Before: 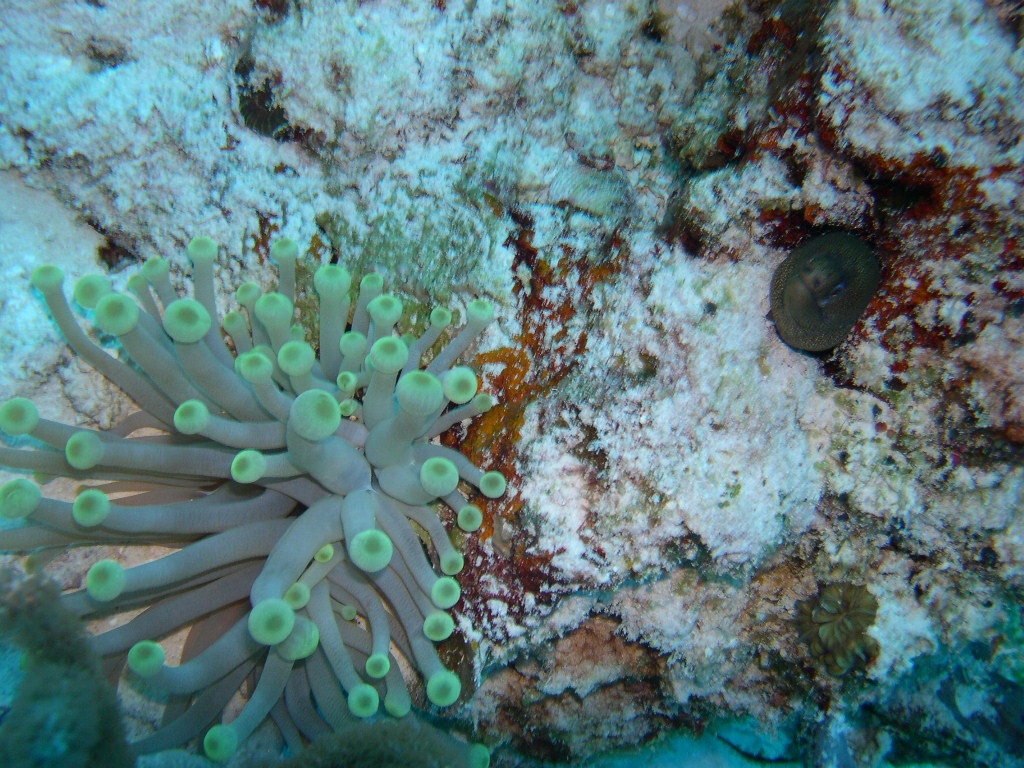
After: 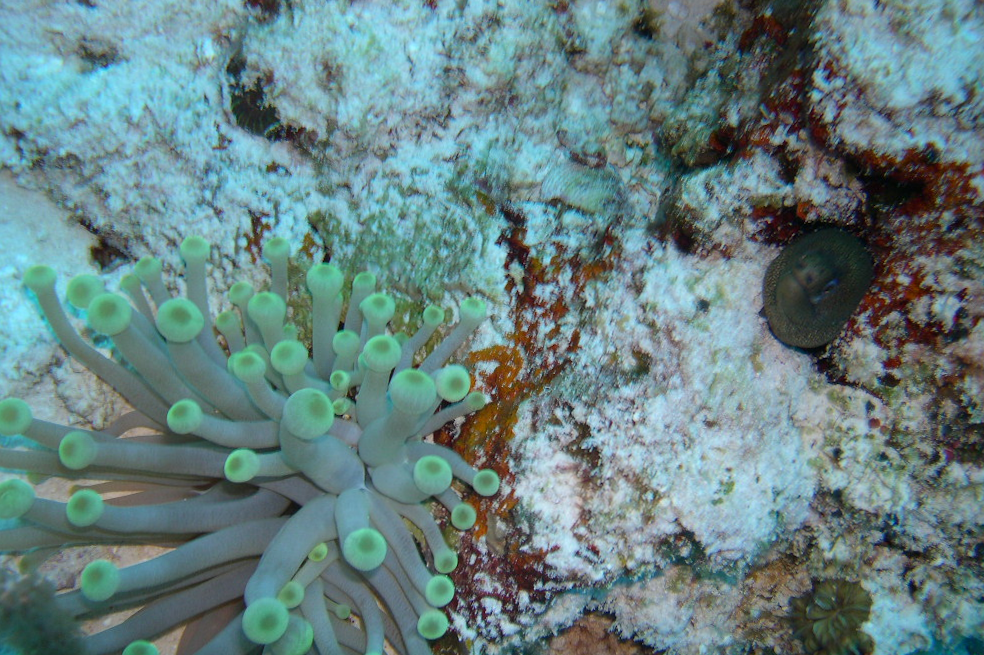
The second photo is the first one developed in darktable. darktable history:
crop and rotate: angle 0.272°, left 0.44%, right 2.842%, bottom 14.127%
